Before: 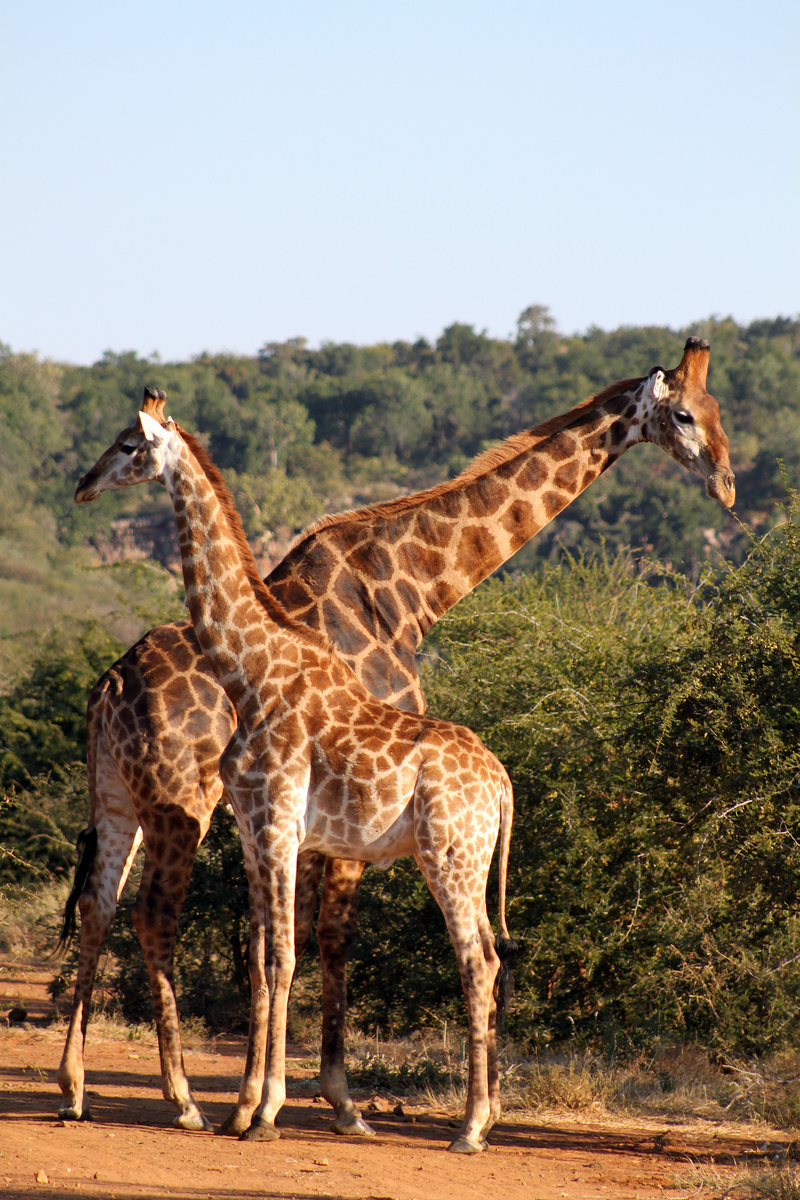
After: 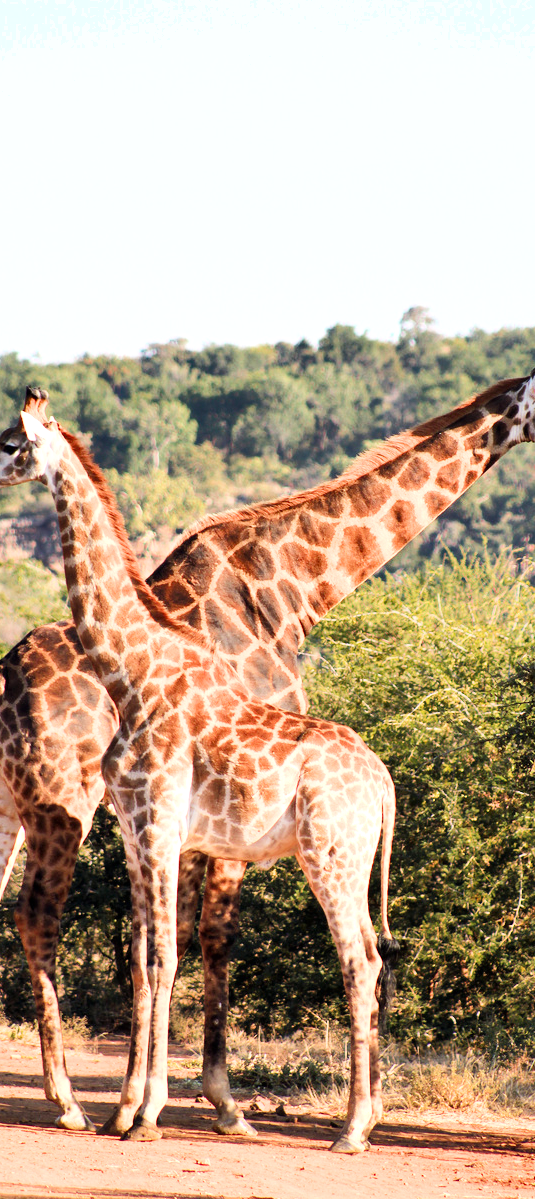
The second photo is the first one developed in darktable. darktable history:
crop and rotate: left 14.953%, right 18.089%
exposure: black level correction 0, exposure 1.468 EV, compensate highlight preservation false
shadows and highlights: soften with gaussian
tone equalizer: -8 EV -0.392 EV, -7 EV -0.411 EV, -6 EV -0.337 EV, -5 EV -0.2 EV, -3 EV 0.216 EV, -2 EV 0.353 EV, -1 EV 0.408 EV, +0 EV 0.396 EV, edges refinement/feathering 500, mask exposure compensation -1.57 EV, preserve details guided filter
levels: levels [0, 0.476, 0.951]
filmic rgb: black relative exposure -16 EV, white relative exposure 4.93 EV, hardness 6.24
